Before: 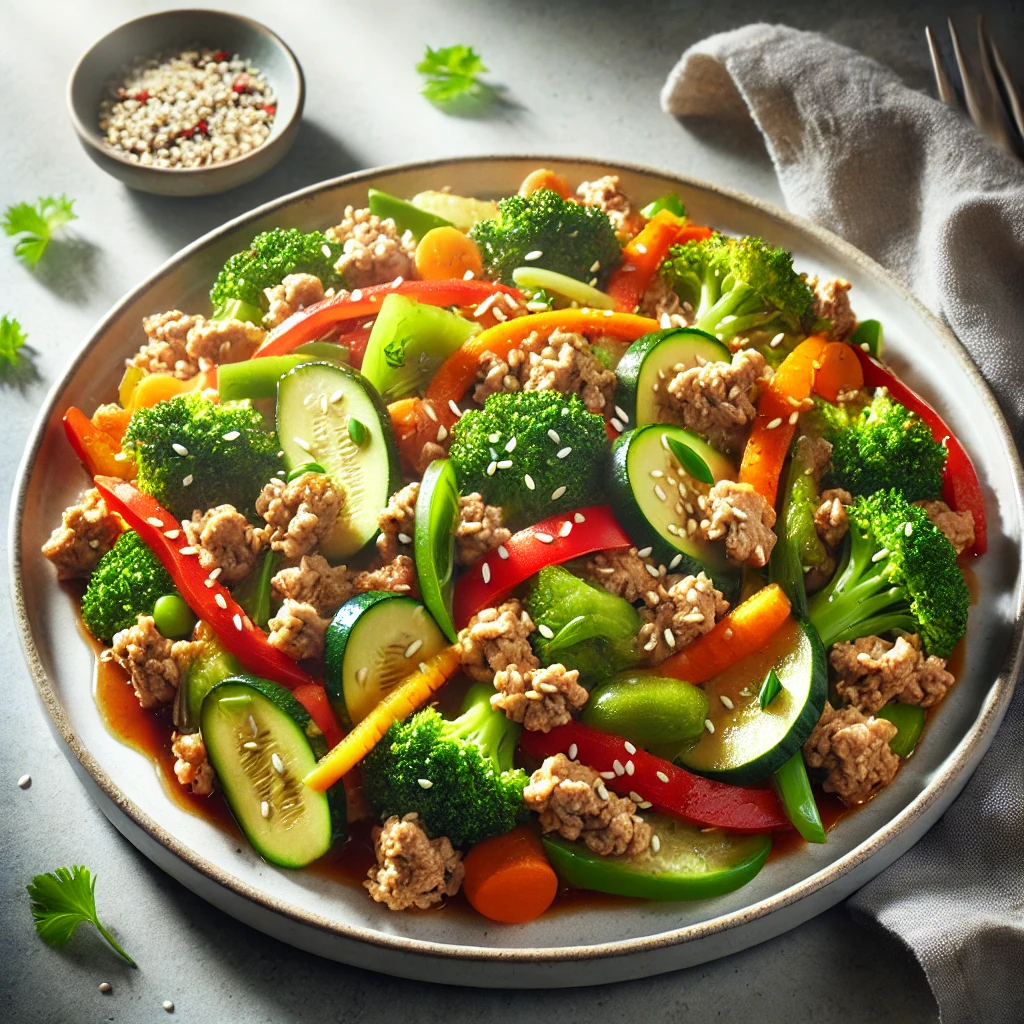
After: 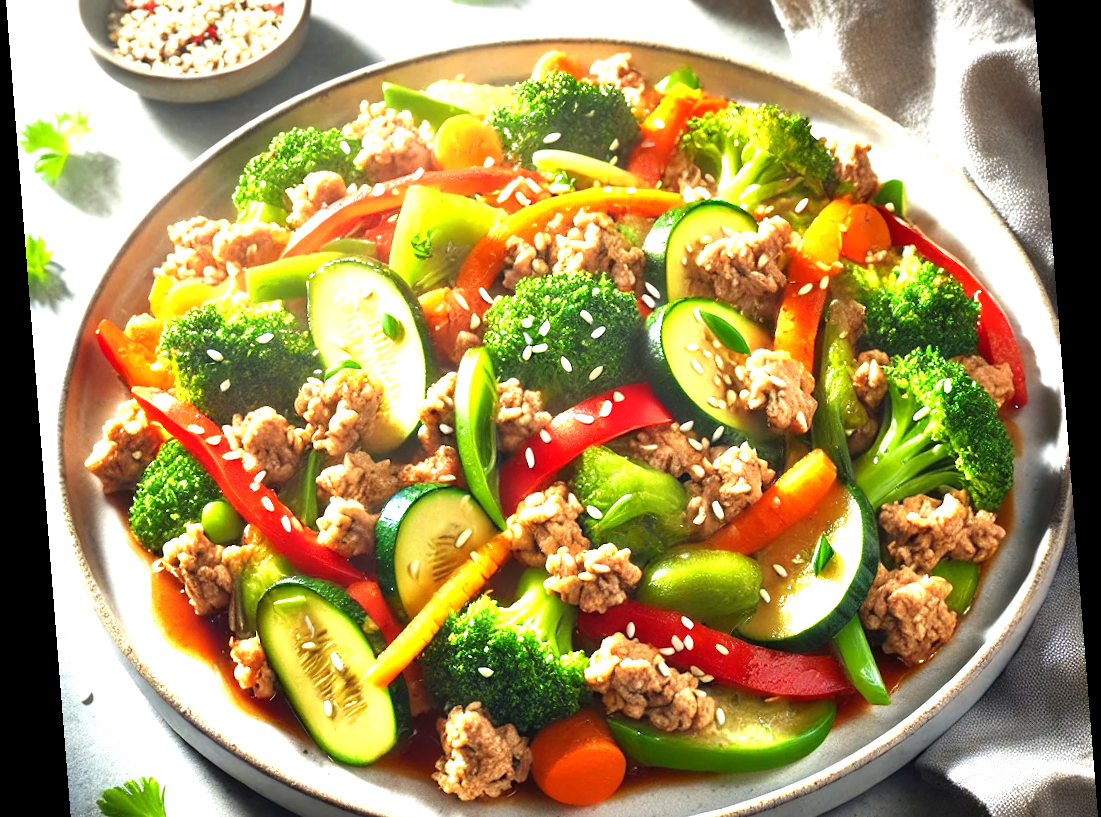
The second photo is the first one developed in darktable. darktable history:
crop: top 13.819%, bottom 11.169%
exposure: exposure 1.089 EV, compensate highlight preservation false
rotate and perspective: rotation -4.2°, shear 0.006, automatic cropping off
